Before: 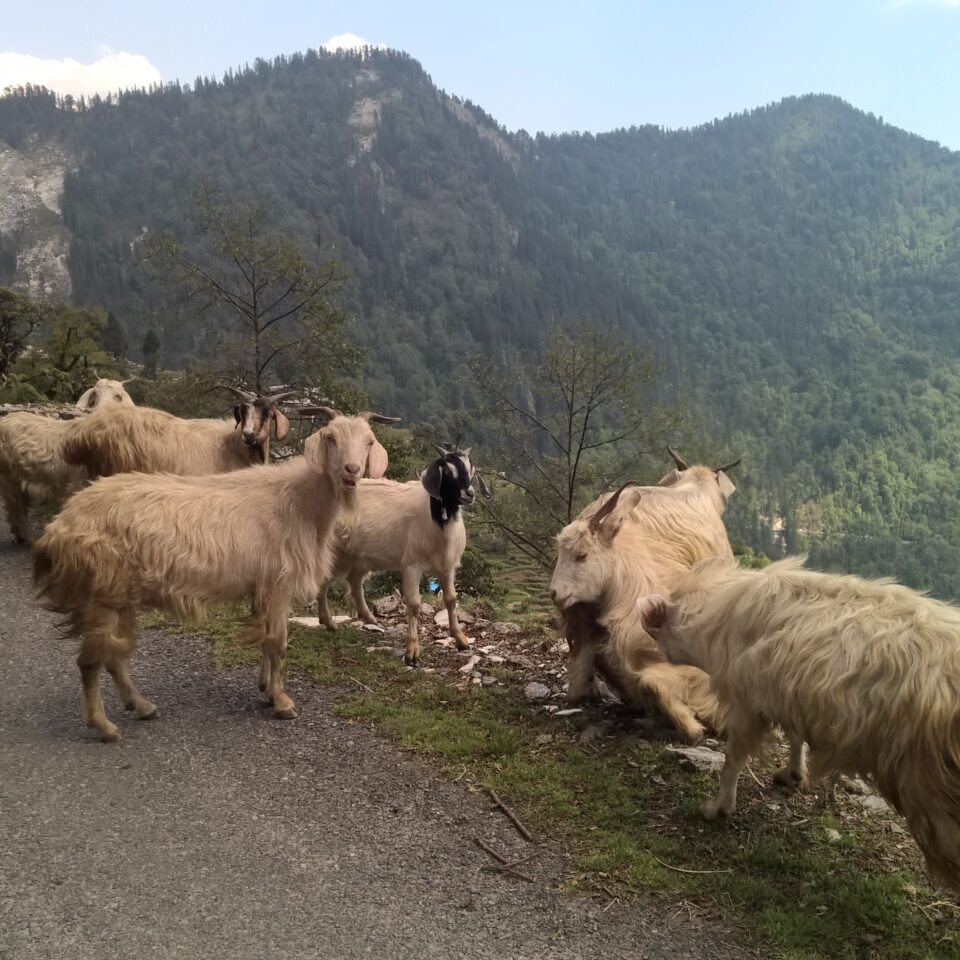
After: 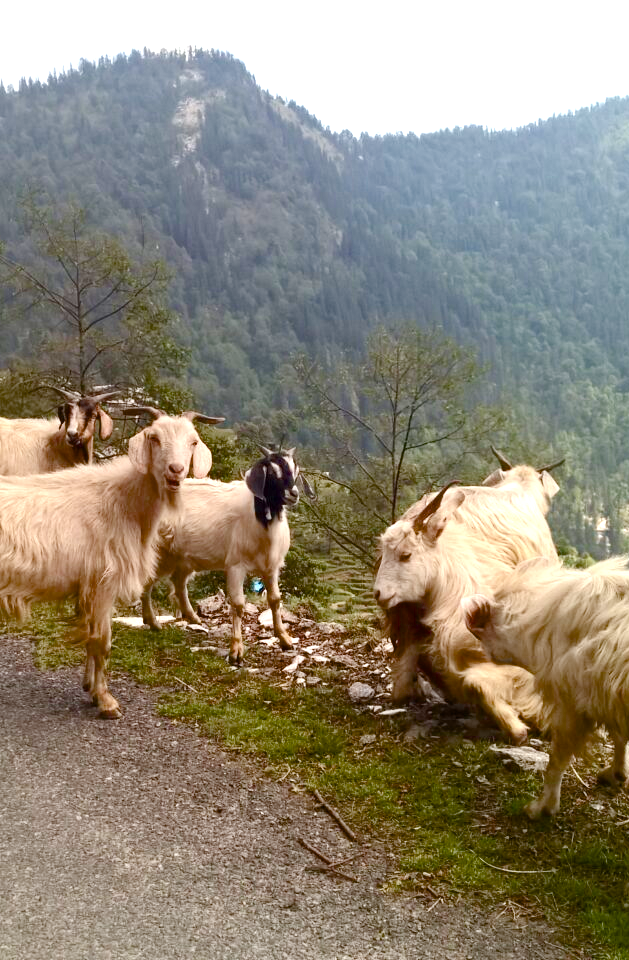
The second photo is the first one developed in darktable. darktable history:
exposure: black level correction 0, exposure 0.892 EV, compensate highlight preservation false
color balance rgb: linear chroma grading › shadows 31.321%, linear chroma grading › global chroma -1.929%, linear chroma grading › mid-tones 4.16%, perceptual saturation grading › global saturation 14.31%, perceptual saturation grading › highlights -30.866%, perceptual saturation grading › shadows 51.407%, global vibrance -0.804%, saturation formula JzAzBz (2021)
crop and rotate: left 18.422%, right 16.021%
